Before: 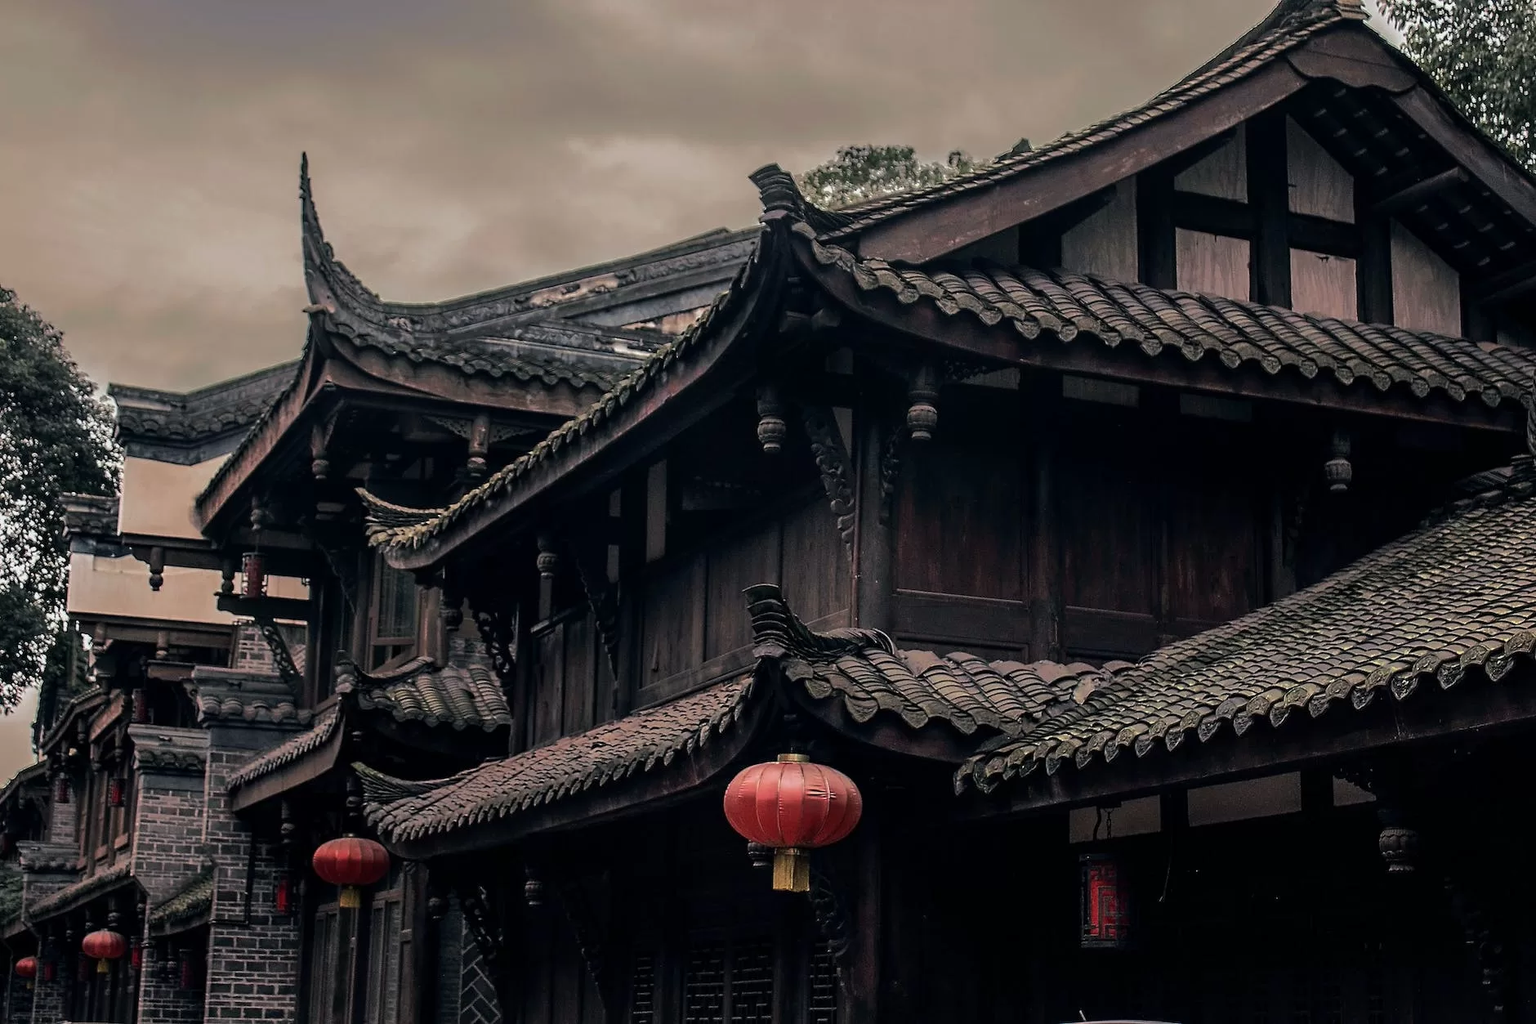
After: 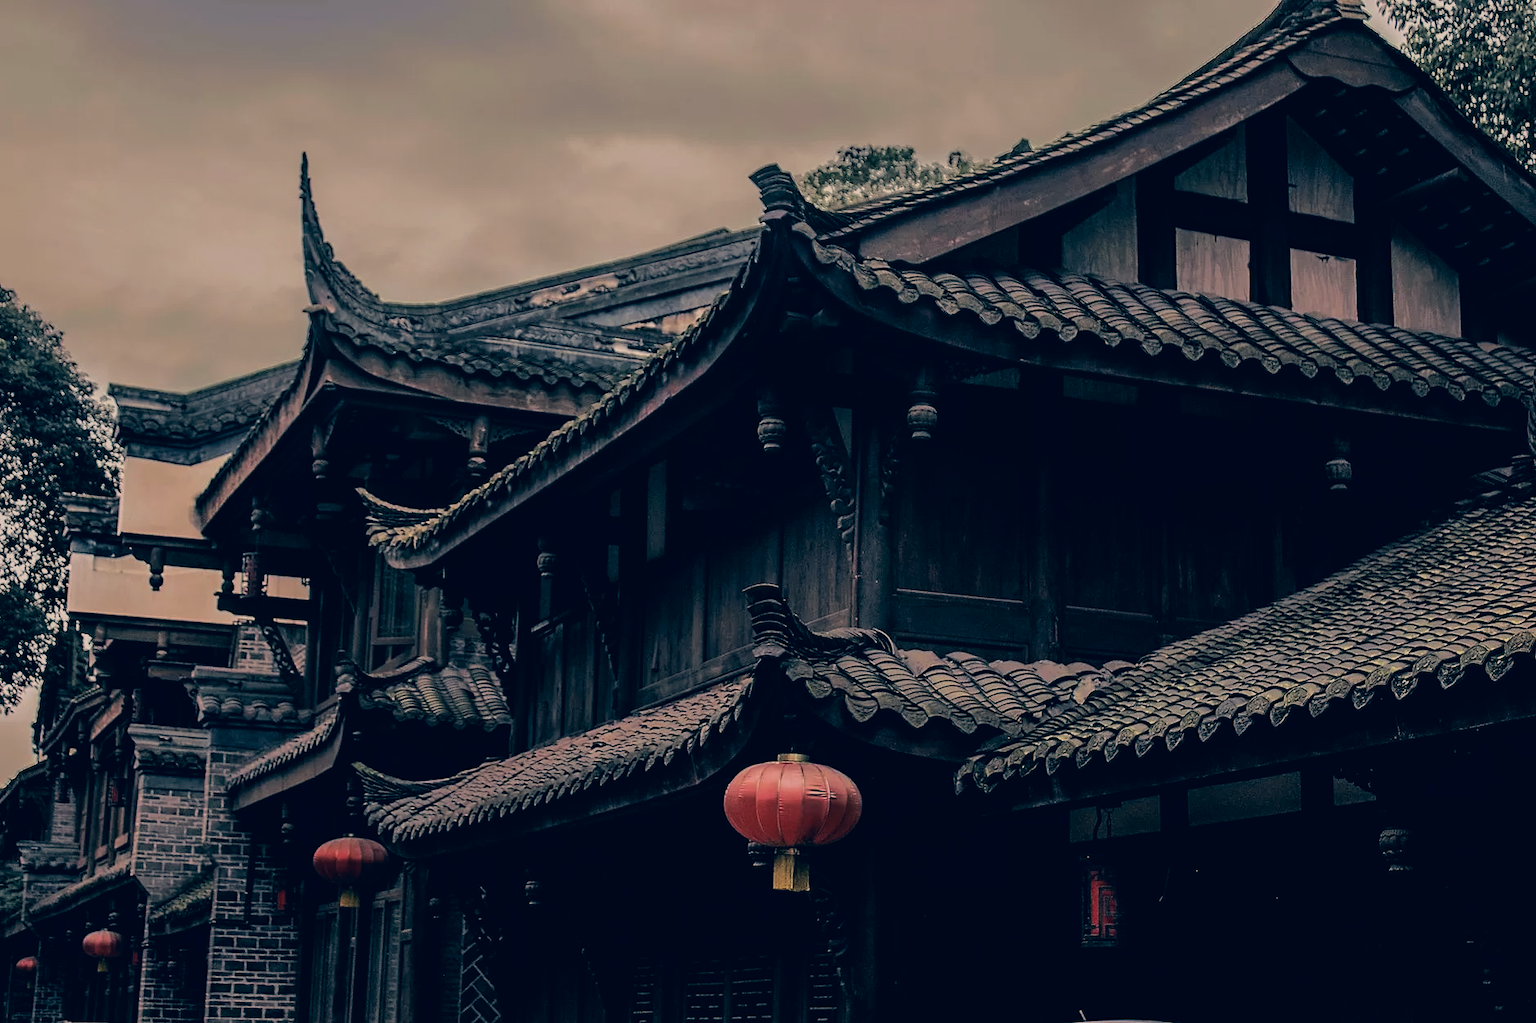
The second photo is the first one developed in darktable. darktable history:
filmic rgb: black relative exposure -7.47 EV, white relative exposure 4.88 EV, hardness 3.4, color science v6 (2022), iterations of high-quality reconstruction 10
color correction: highlights a* 10.34, highlights b* 14.11, shadows a* -9.81, shadows b* -14.84
